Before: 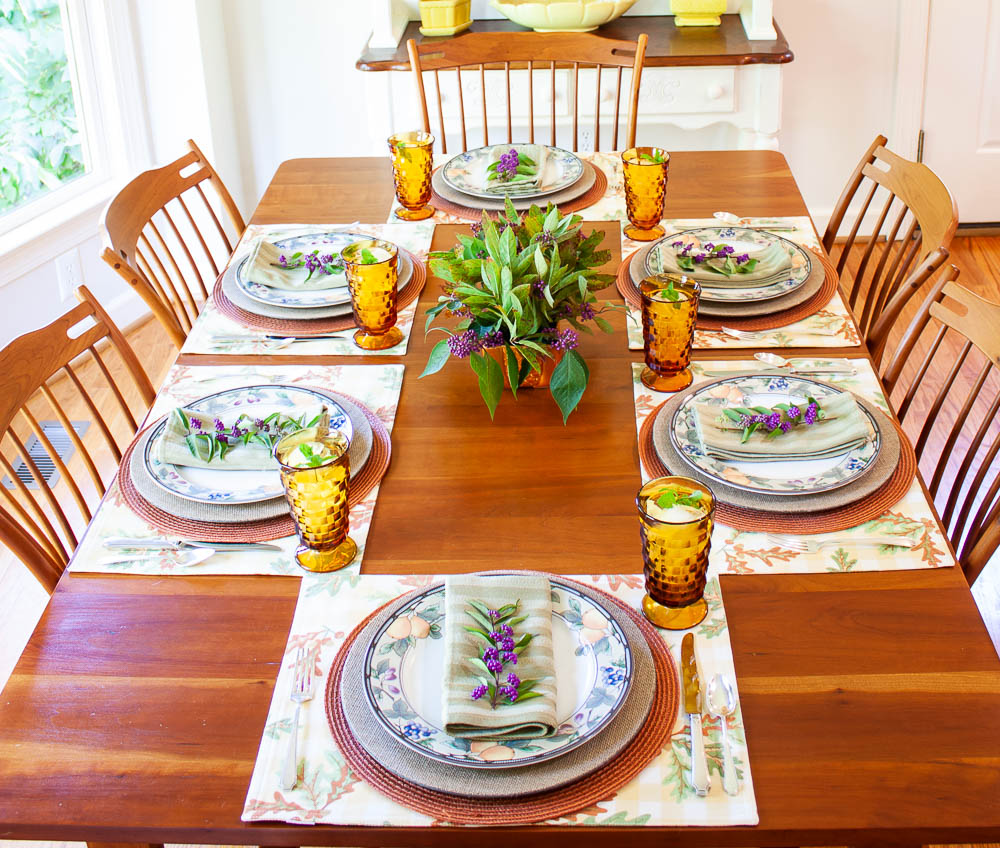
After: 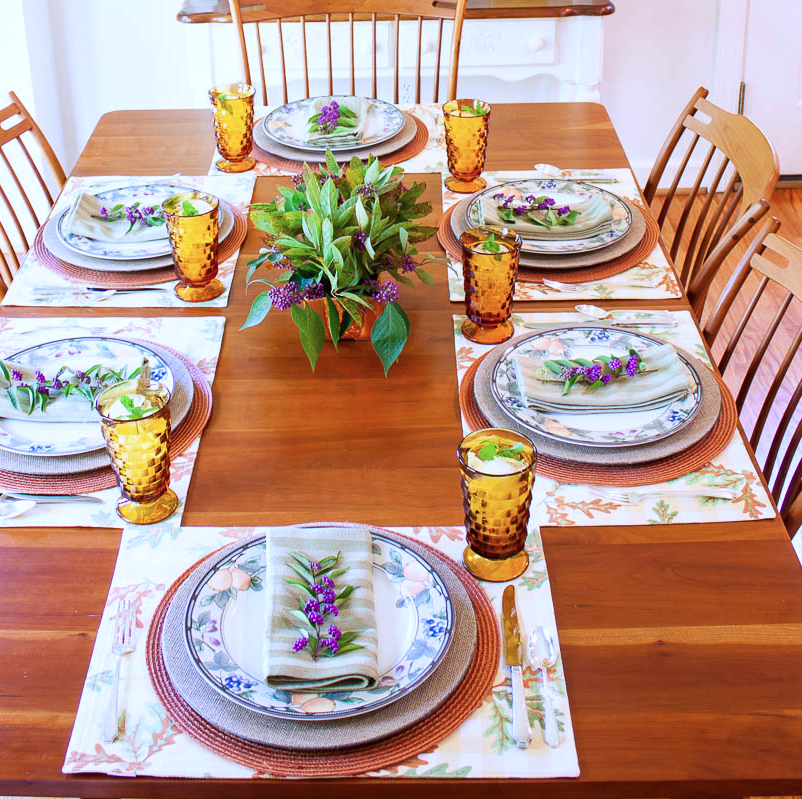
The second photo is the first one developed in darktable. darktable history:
color calibration: illuminant custom, x 0.373, y 0.388, temperature 4269.97 K
crop and rotate: left 17.959%, top 5.771%, right 1.742%
